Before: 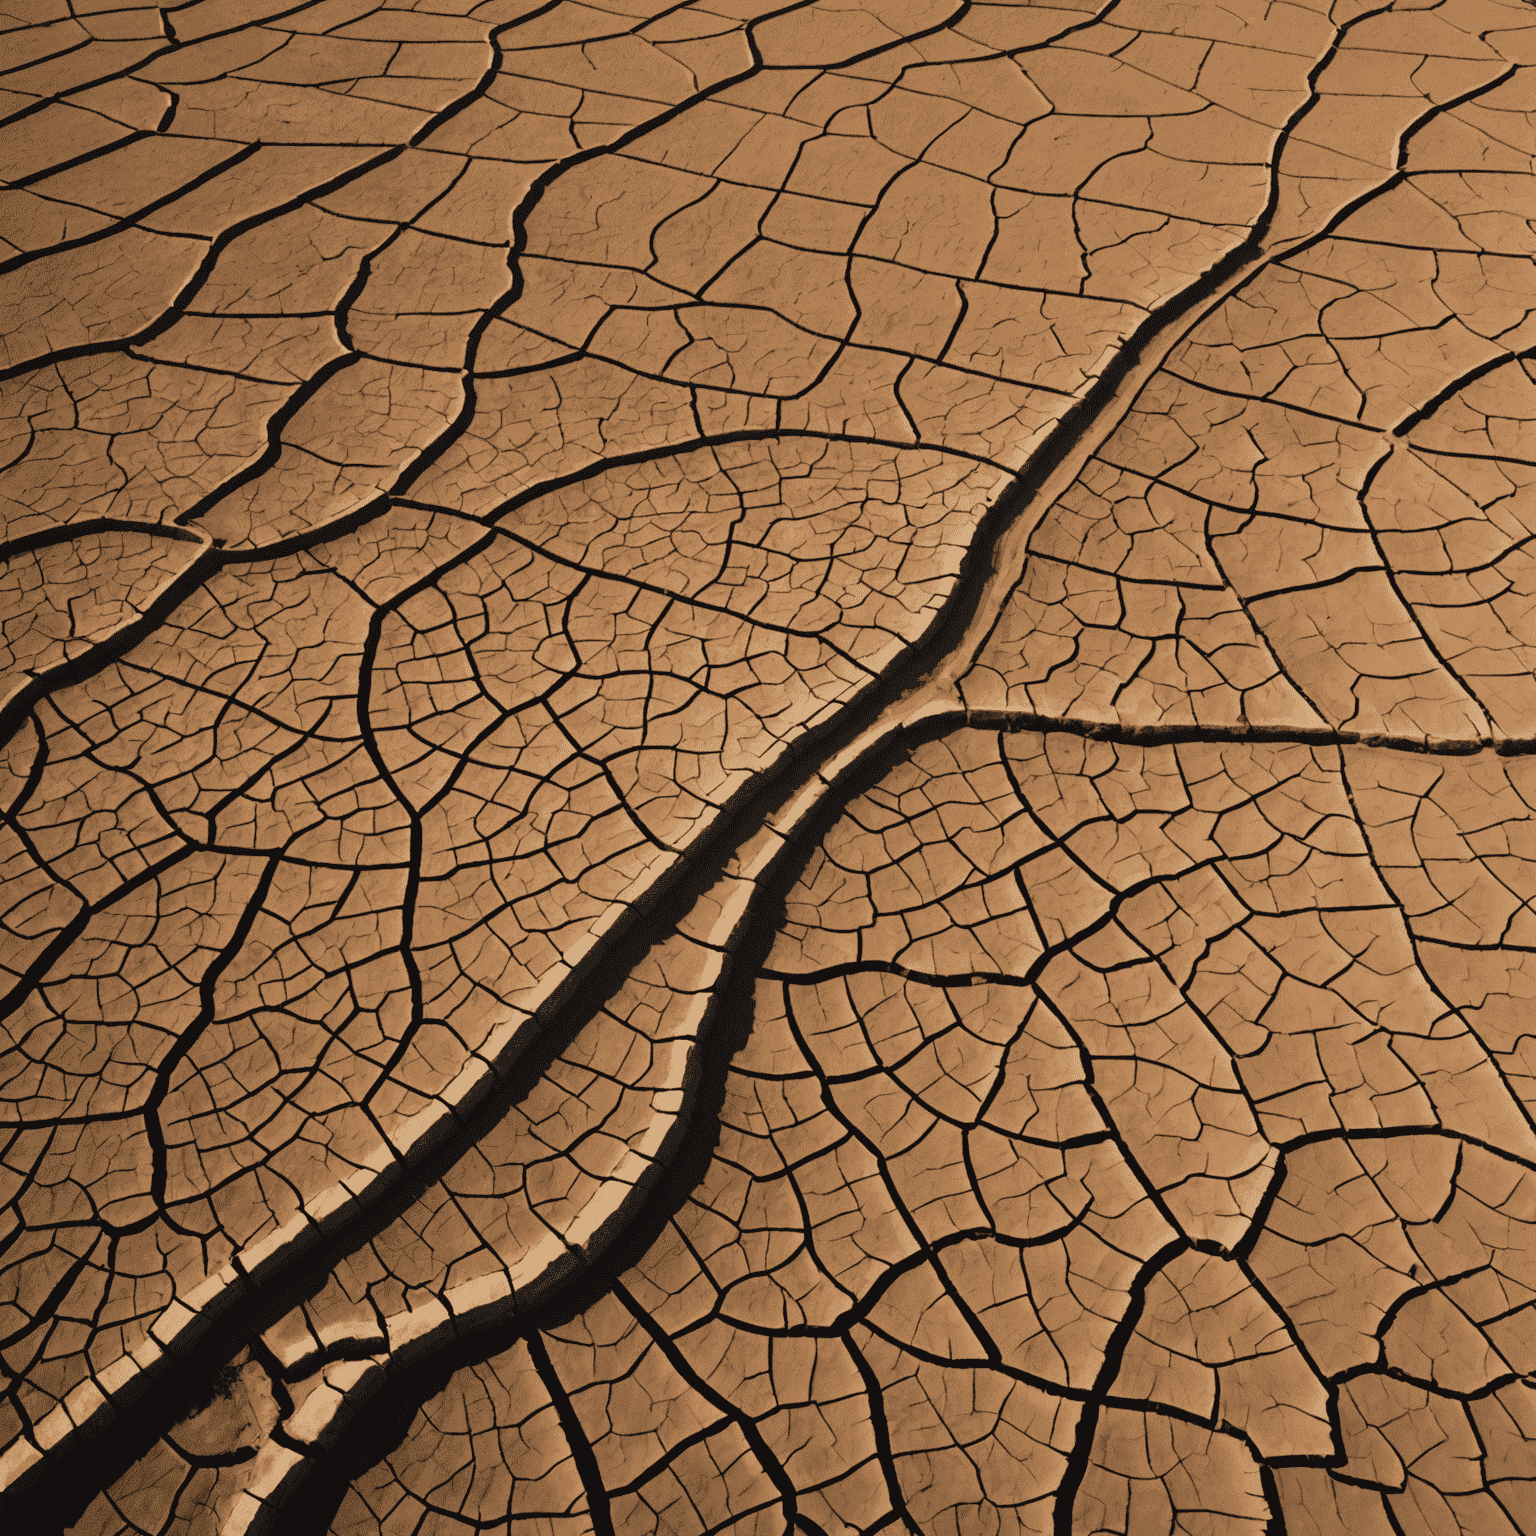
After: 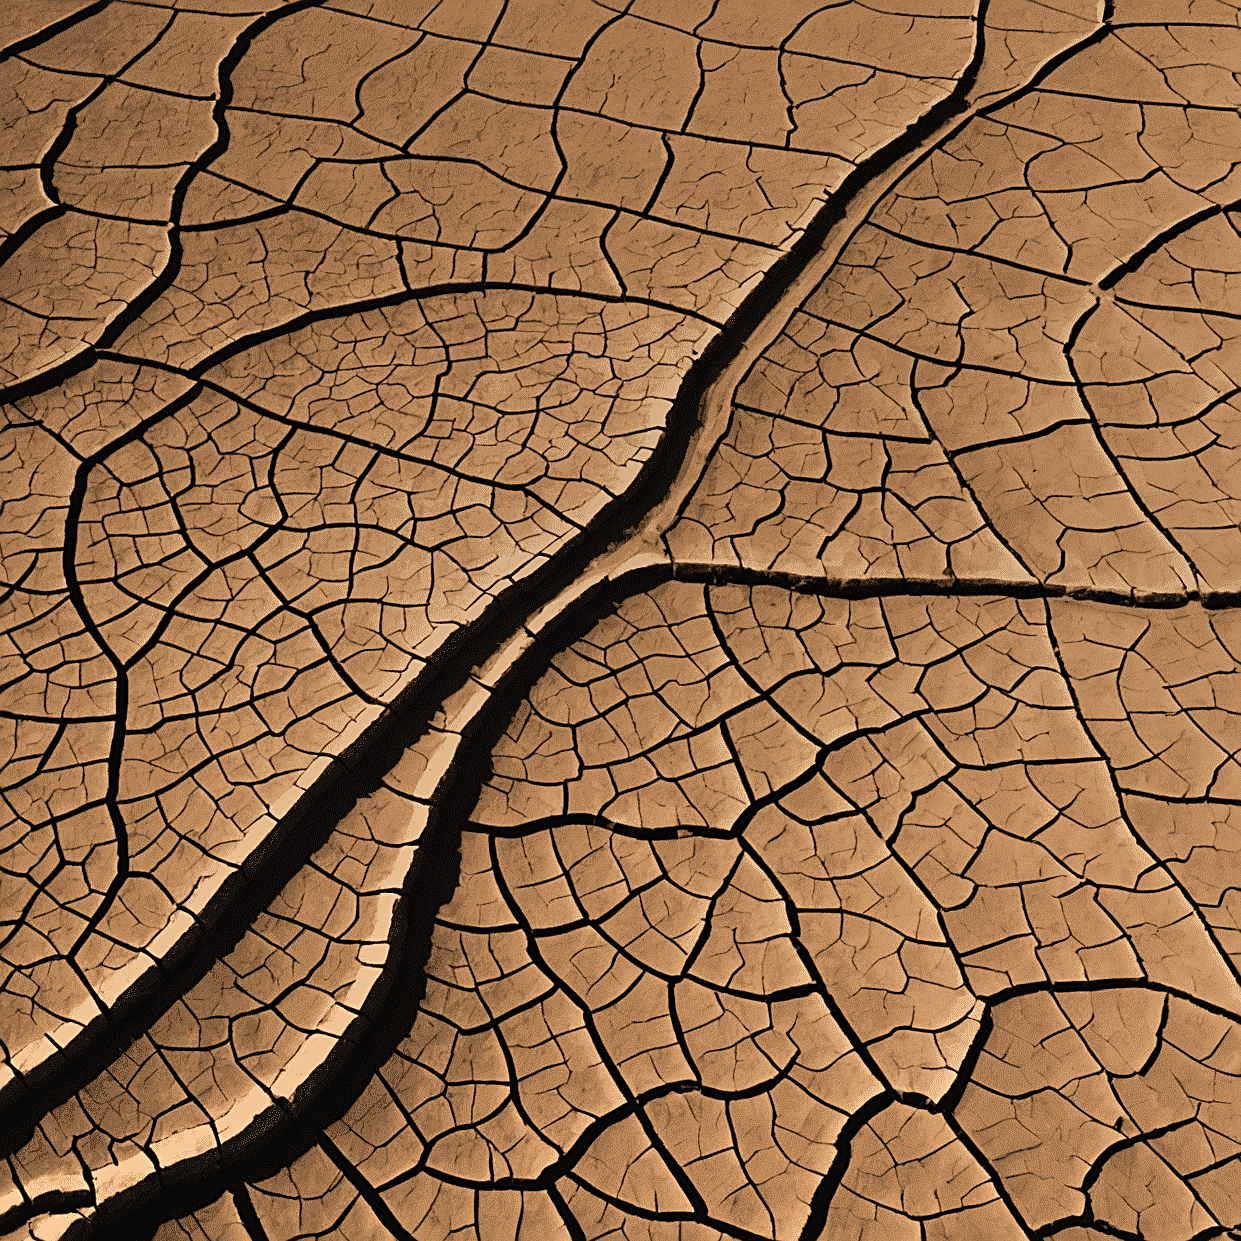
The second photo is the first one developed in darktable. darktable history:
crop: left 19.159%, top 9.58%, bottom 9.58%
graduated density: rotation 5.63°, offset 76.9
tone equalizer: -8 EV -0.75 EV, -7 EV -0.7 EV, -6 EV -0.6 EV, -5 EV -0.4 EV, -3 EV 0.4 EV, -2 EV 0.6 EV, -1 EV 0.7 EV, +0 EV 0.75 EV, edges refinement/feathering 500, mask exposure compensation -1.57 EV, preserve details no
sharpen: on, module defaults
